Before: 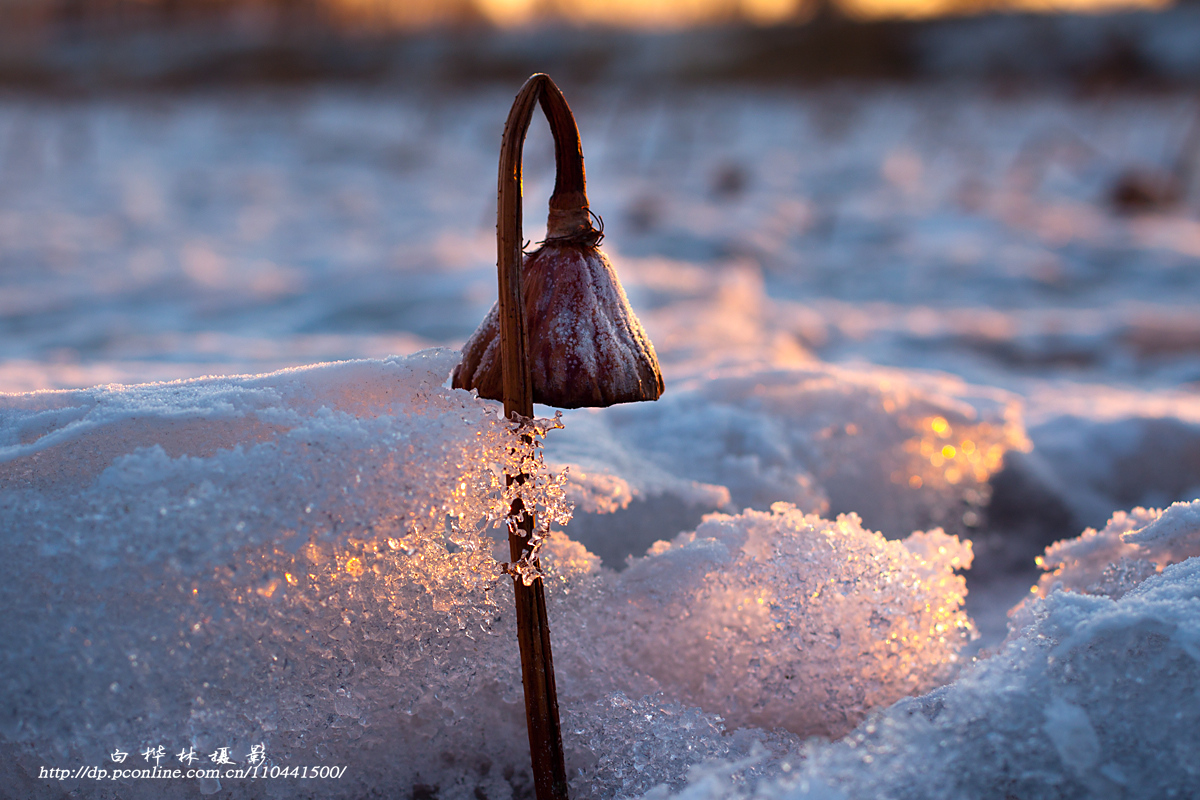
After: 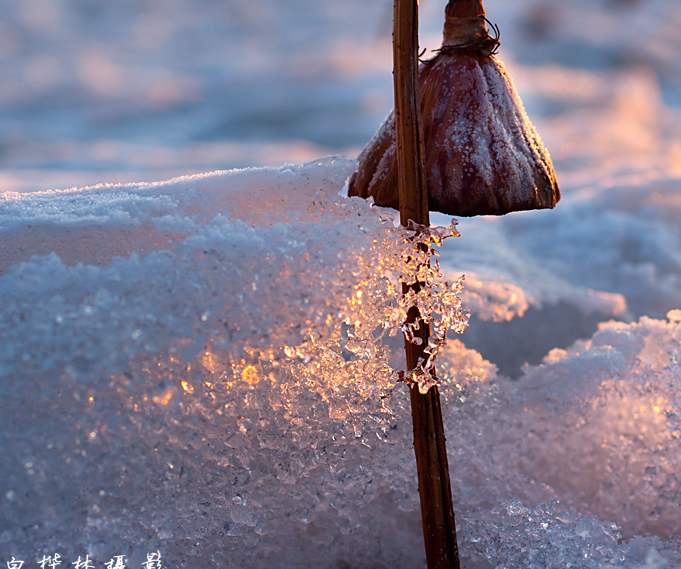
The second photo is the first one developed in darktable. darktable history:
crop: left 8.702%, top 24.098%, right 34.524%, bottom 4.668%
